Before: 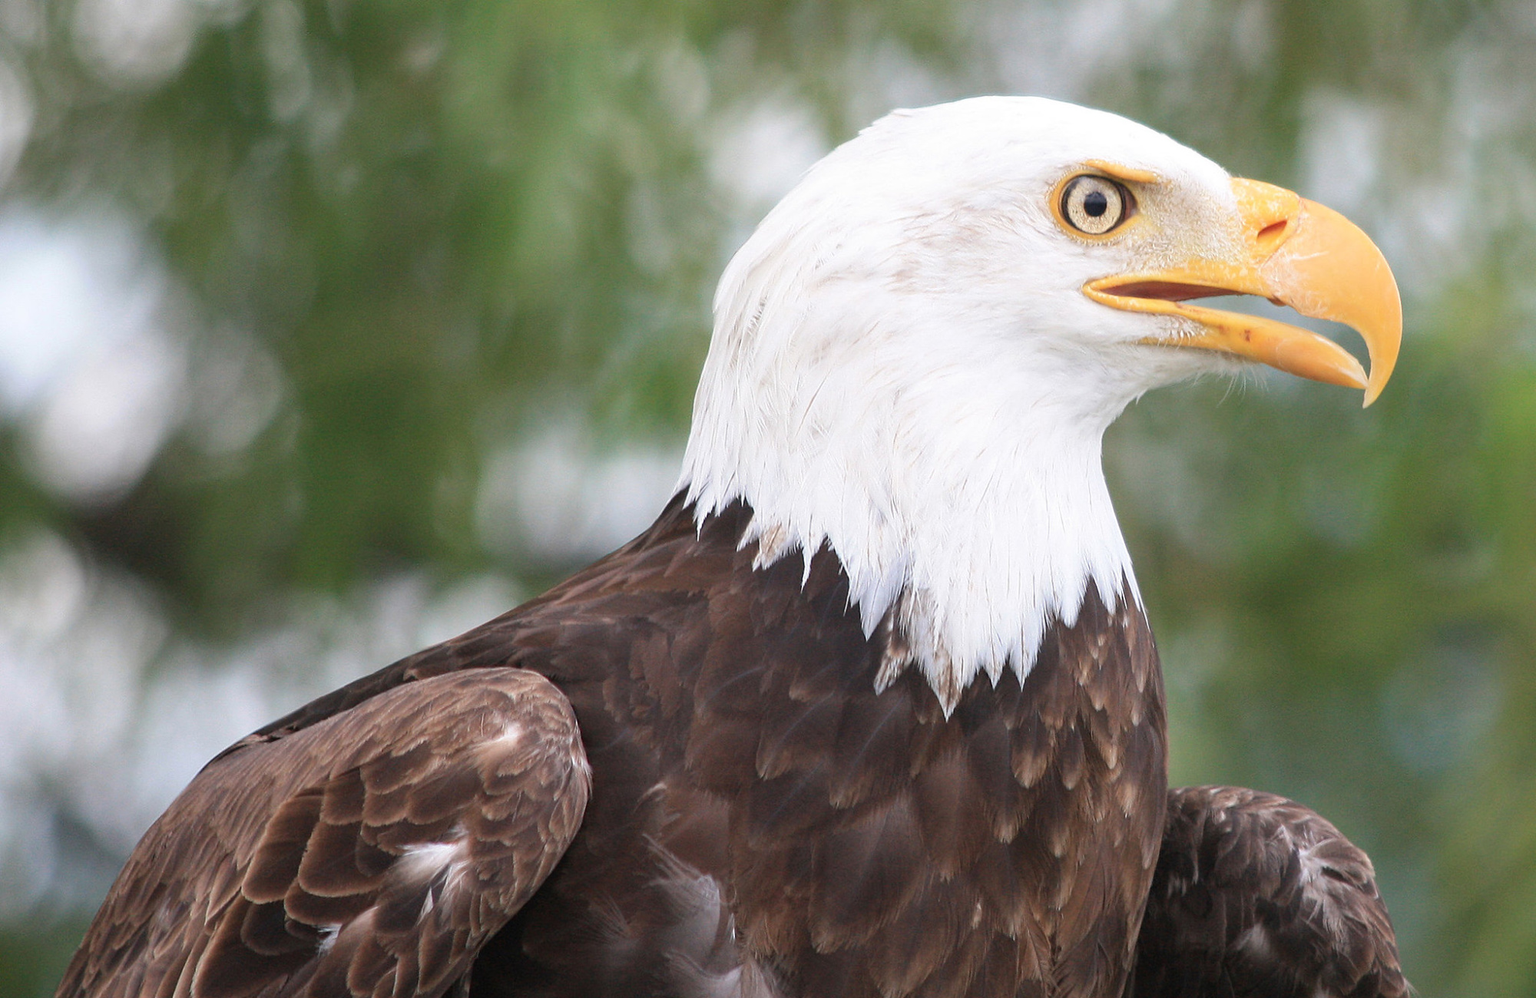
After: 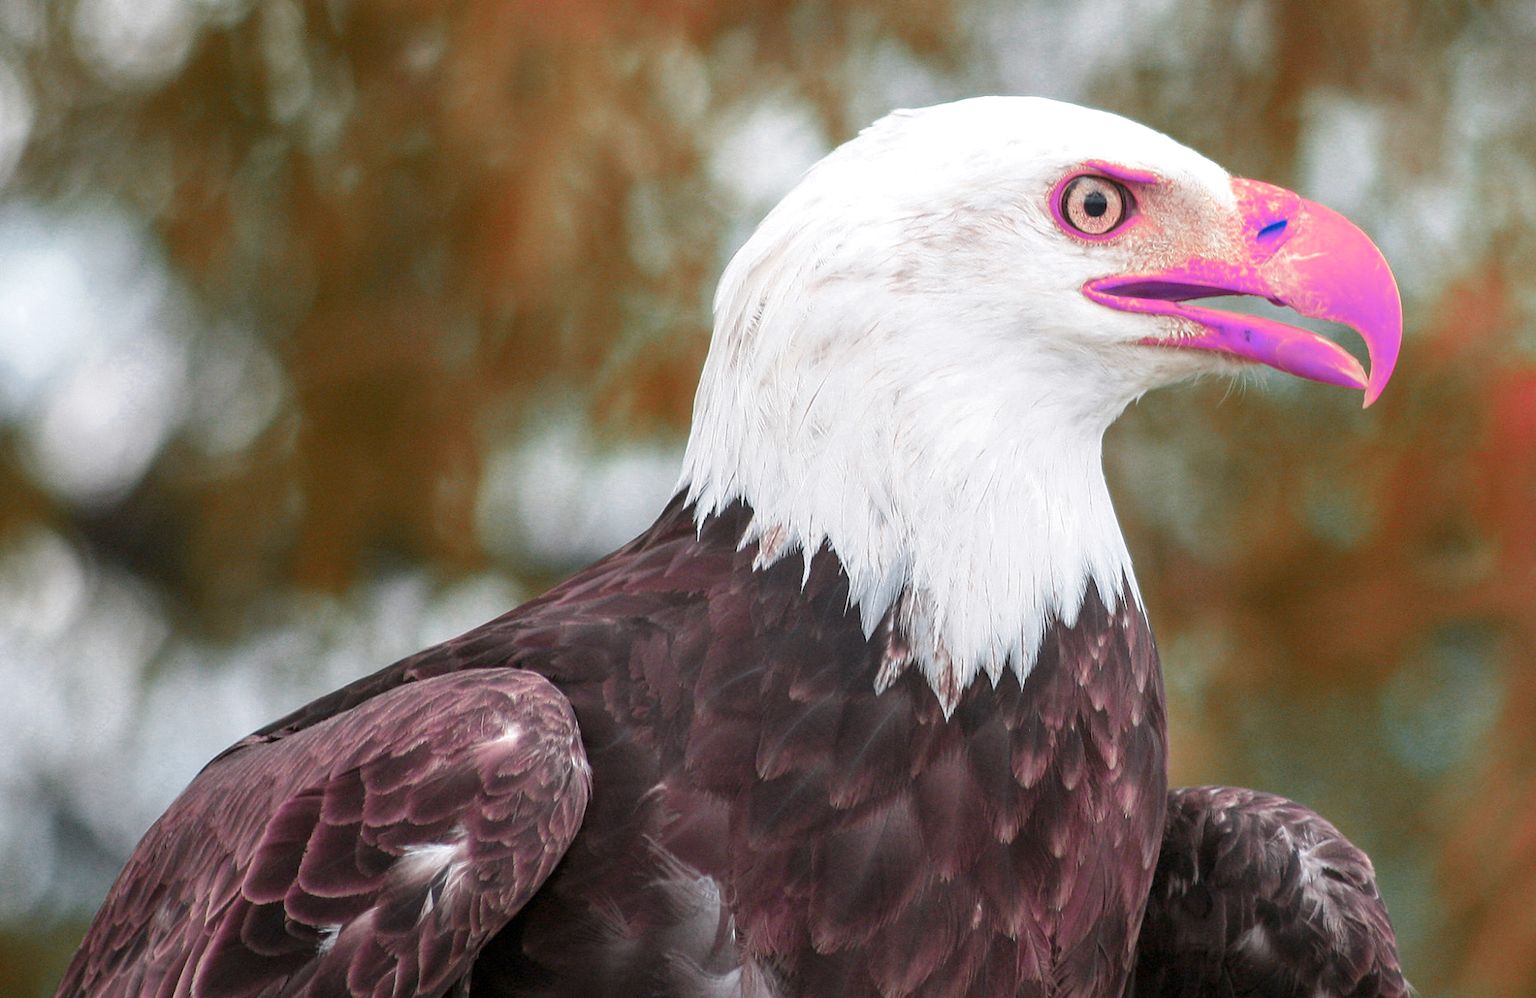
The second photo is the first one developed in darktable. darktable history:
local contrast: on, module defaults
color zones: curves: ch0 [(0.826, 0.353)]; ch1 [(0.242, 0.647) (0.889, 0.342)]; ch2 [(0.246, 0.089) (0.969, 0.068)]
